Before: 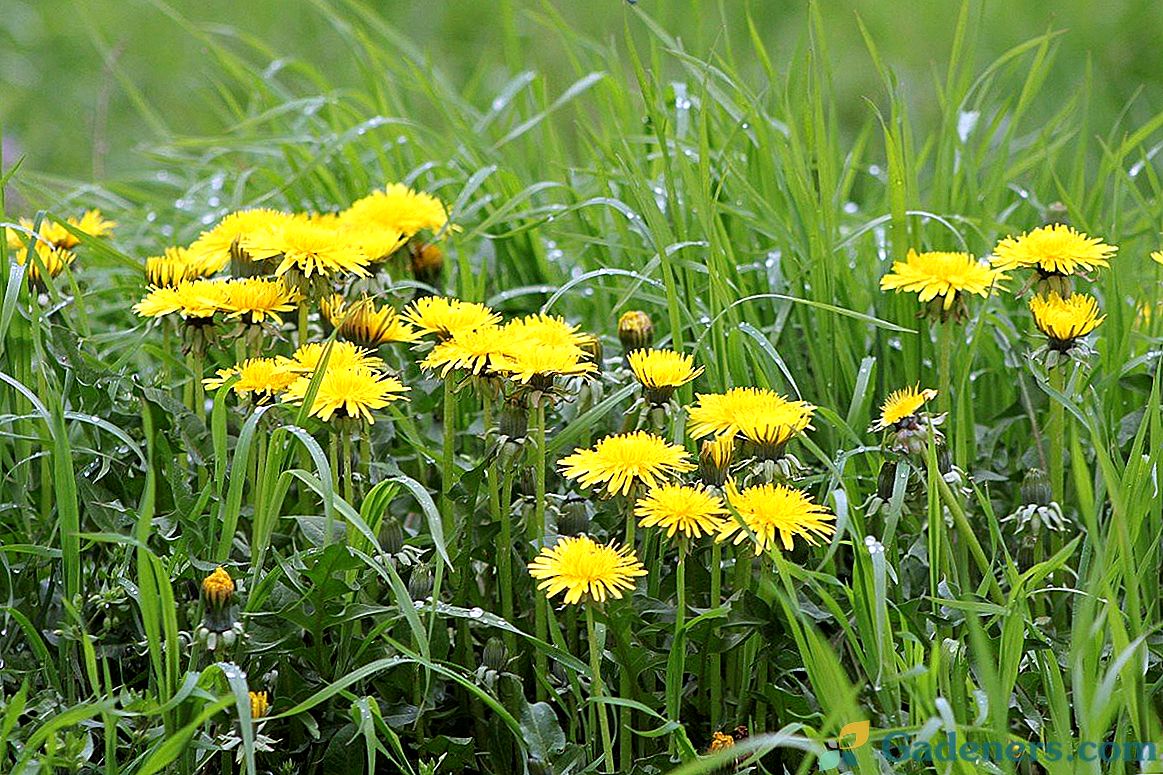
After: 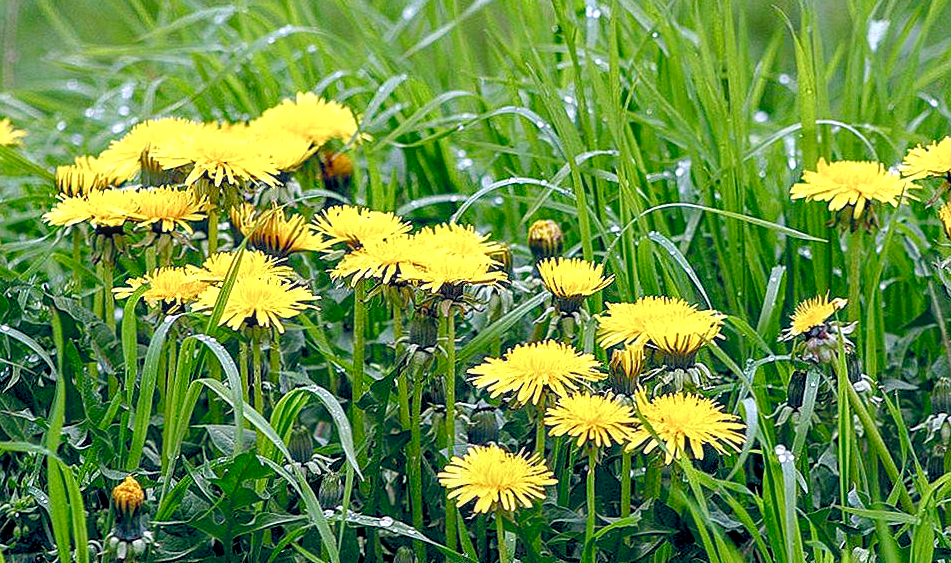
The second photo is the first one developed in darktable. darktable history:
color balance rgb: global offset › luminance -0.303%, global offset › chroma 0.314%, global offset › hue 259.17°, linear chroma grading › global chroma 19.82%, perceptual saturation grading › global saturation 25.893%, perceptual saturation grading › highlights -50.441%, perceptual saturation grading › shadows 30.291%, perceptual brilliance grading › global brilliance 2.759%, perceptual brilliance grading › highlights -2.499%, perceptual brilliance grading › shadows 2.586%
local contrast: detail 130%
crop: left 7.789%, top 11.831%, right 10.403%, bottom 15.396%
